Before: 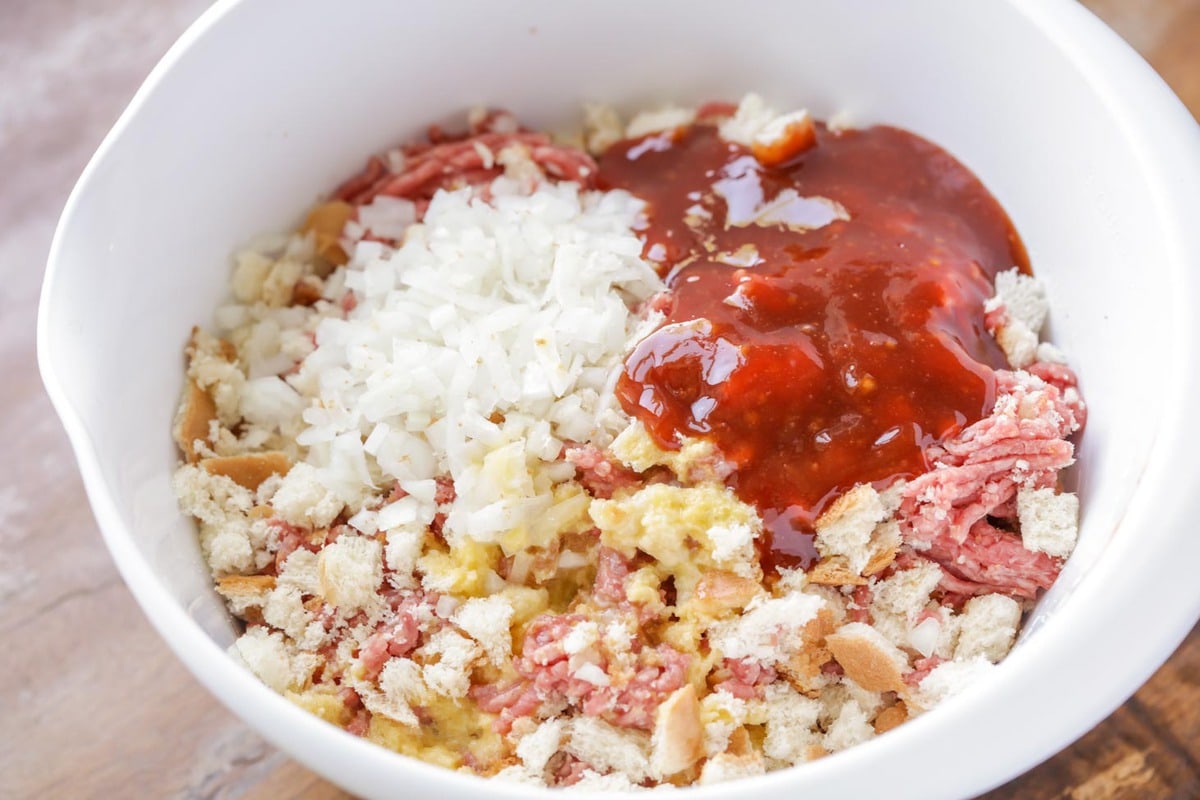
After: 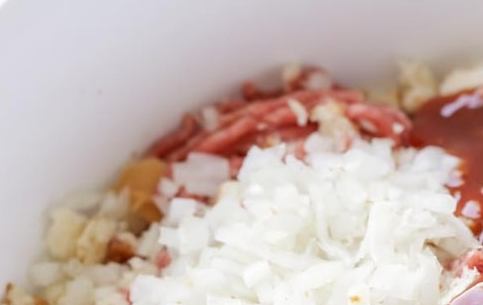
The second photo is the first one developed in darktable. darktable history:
crop: left 15.505%, top 5.438%, right 44.044%, bottom 56.323%
